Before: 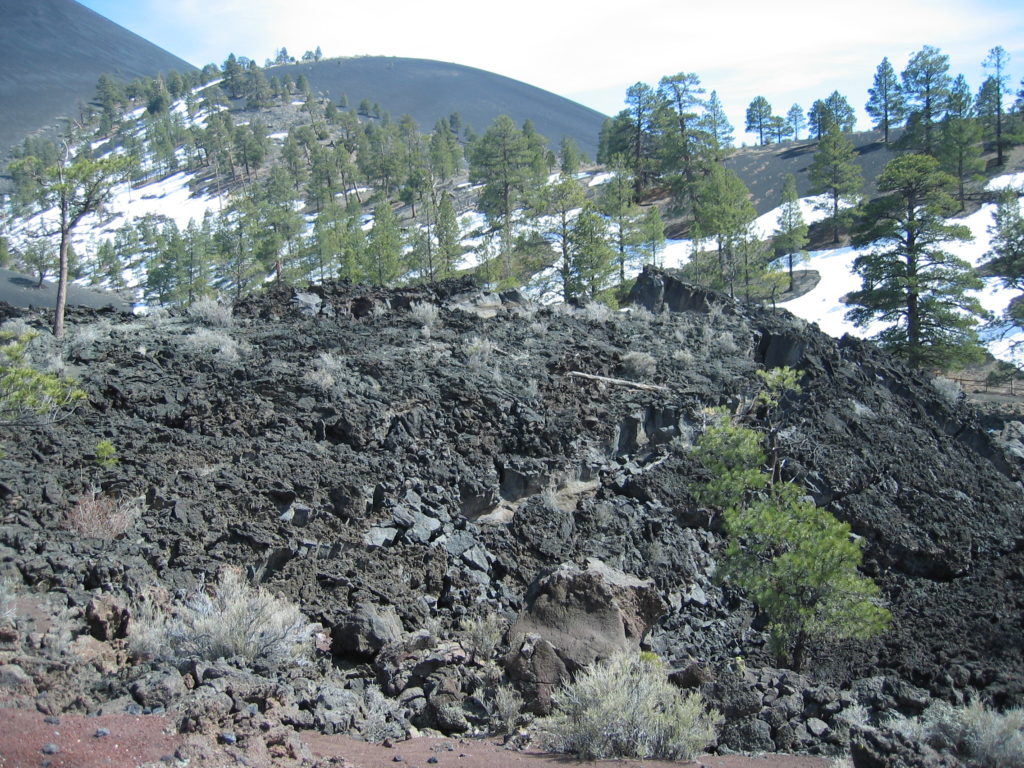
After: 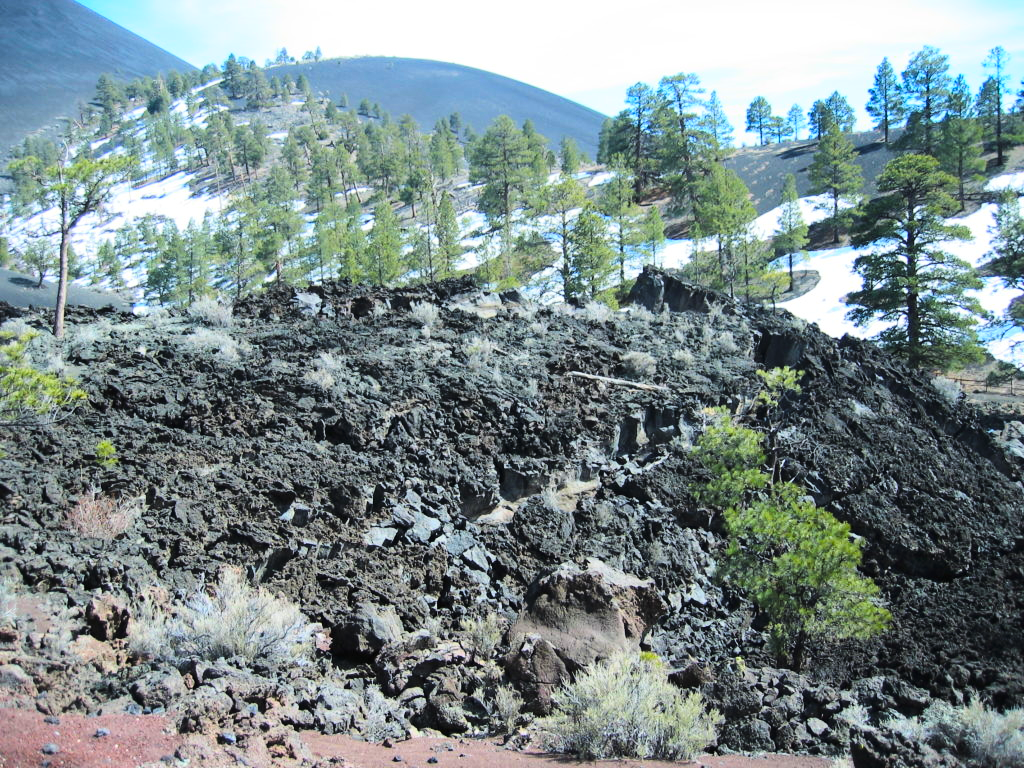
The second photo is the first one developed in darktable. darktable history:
tone curve: curves: ch0 [(0, 0) (0.195, 0.109) (0.751, 0.848) (1, 1)], color space Lab, linked channels, preserve colors none
color balance rgb: perceptual saturation grading › global saturation 25%, perceptual brilliance grading › mid-tones 10%, perceptual brilliance grading › shadows 15%, global vibrance 20%
